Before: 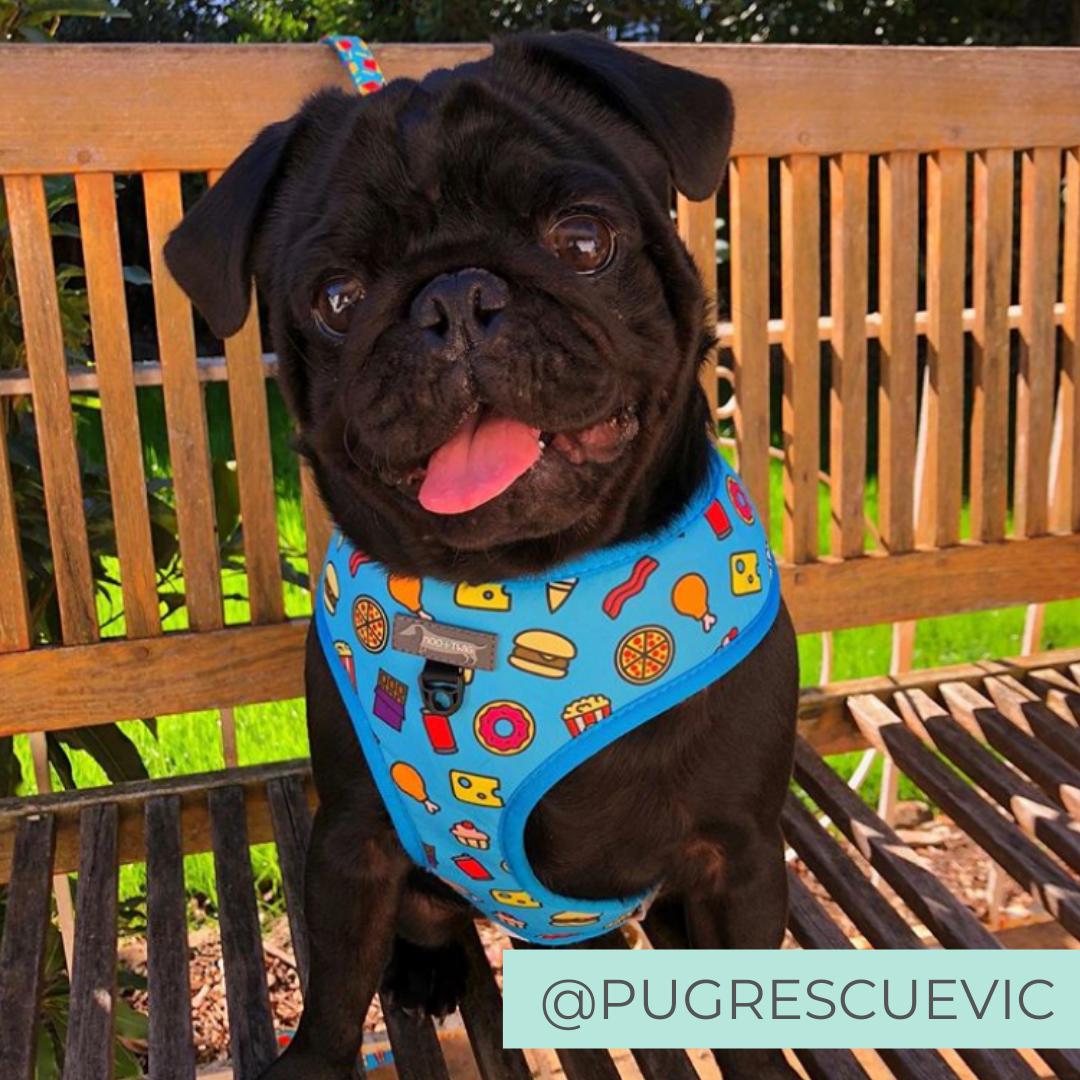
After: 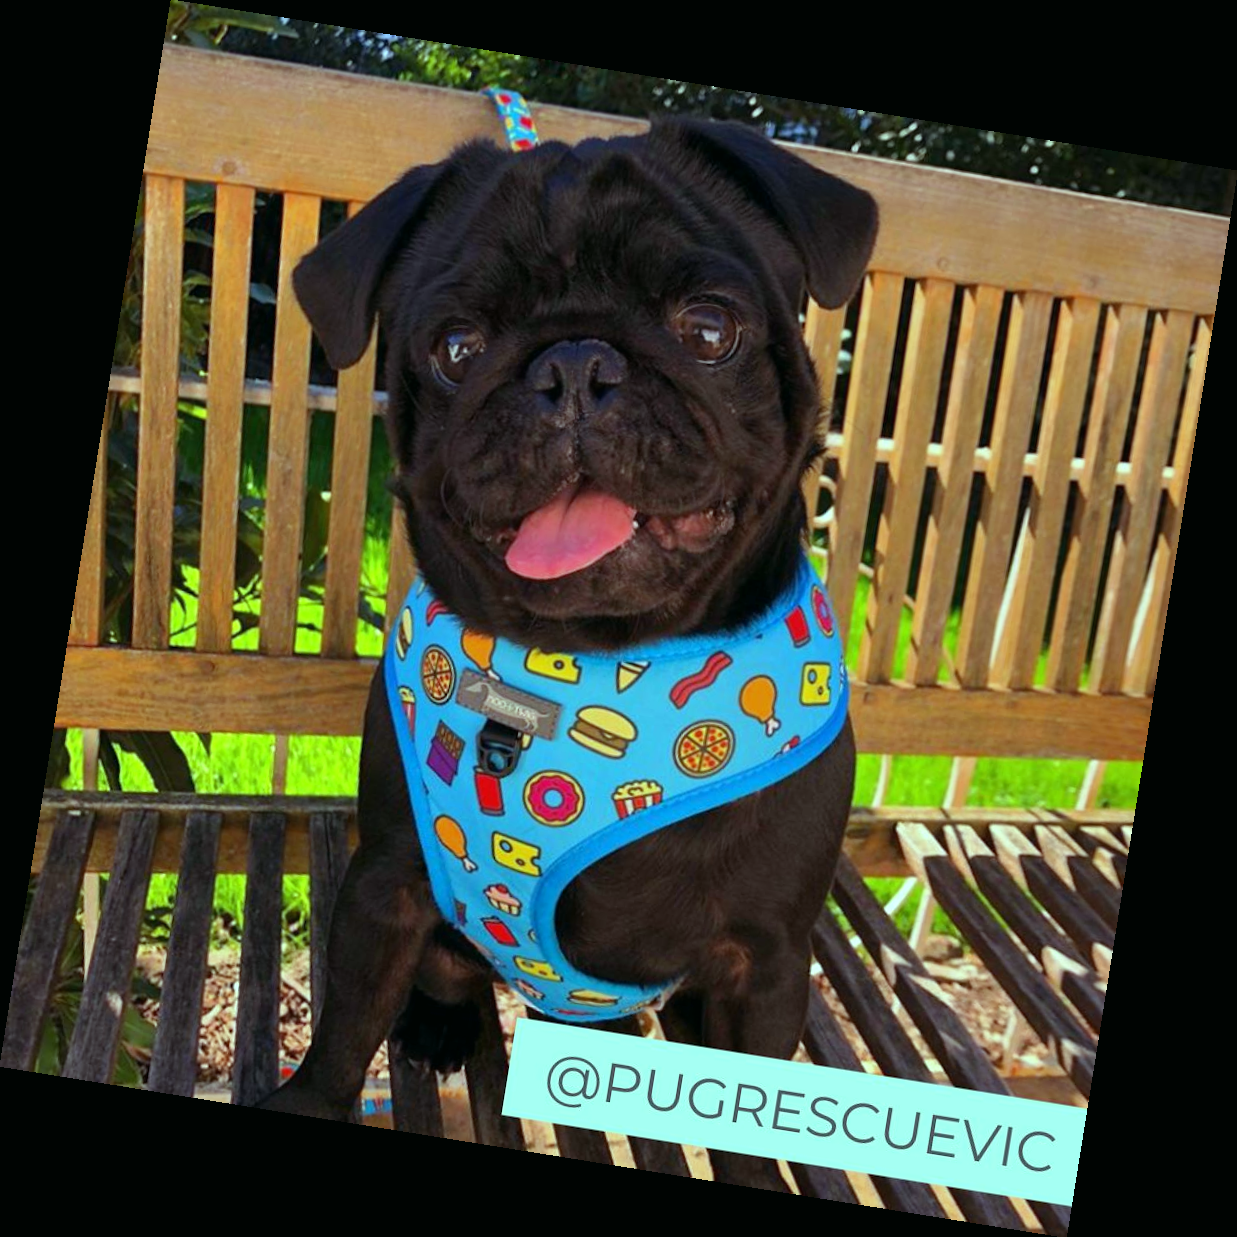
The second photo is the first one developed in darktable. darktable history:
rotate and perspective: rotation 9.12°, automatic cropping off
color balance: mode lift, gamma, gain (sRGB), lift [0.997, 0.979, 1.021, 1.011], gamma [1, 1.084, 0.916, 0.998], gain [1, 0.87, 1.13, 1.101], contrast 4.55%, contrast fulcrum 38.24%, output saturation 104.09%
